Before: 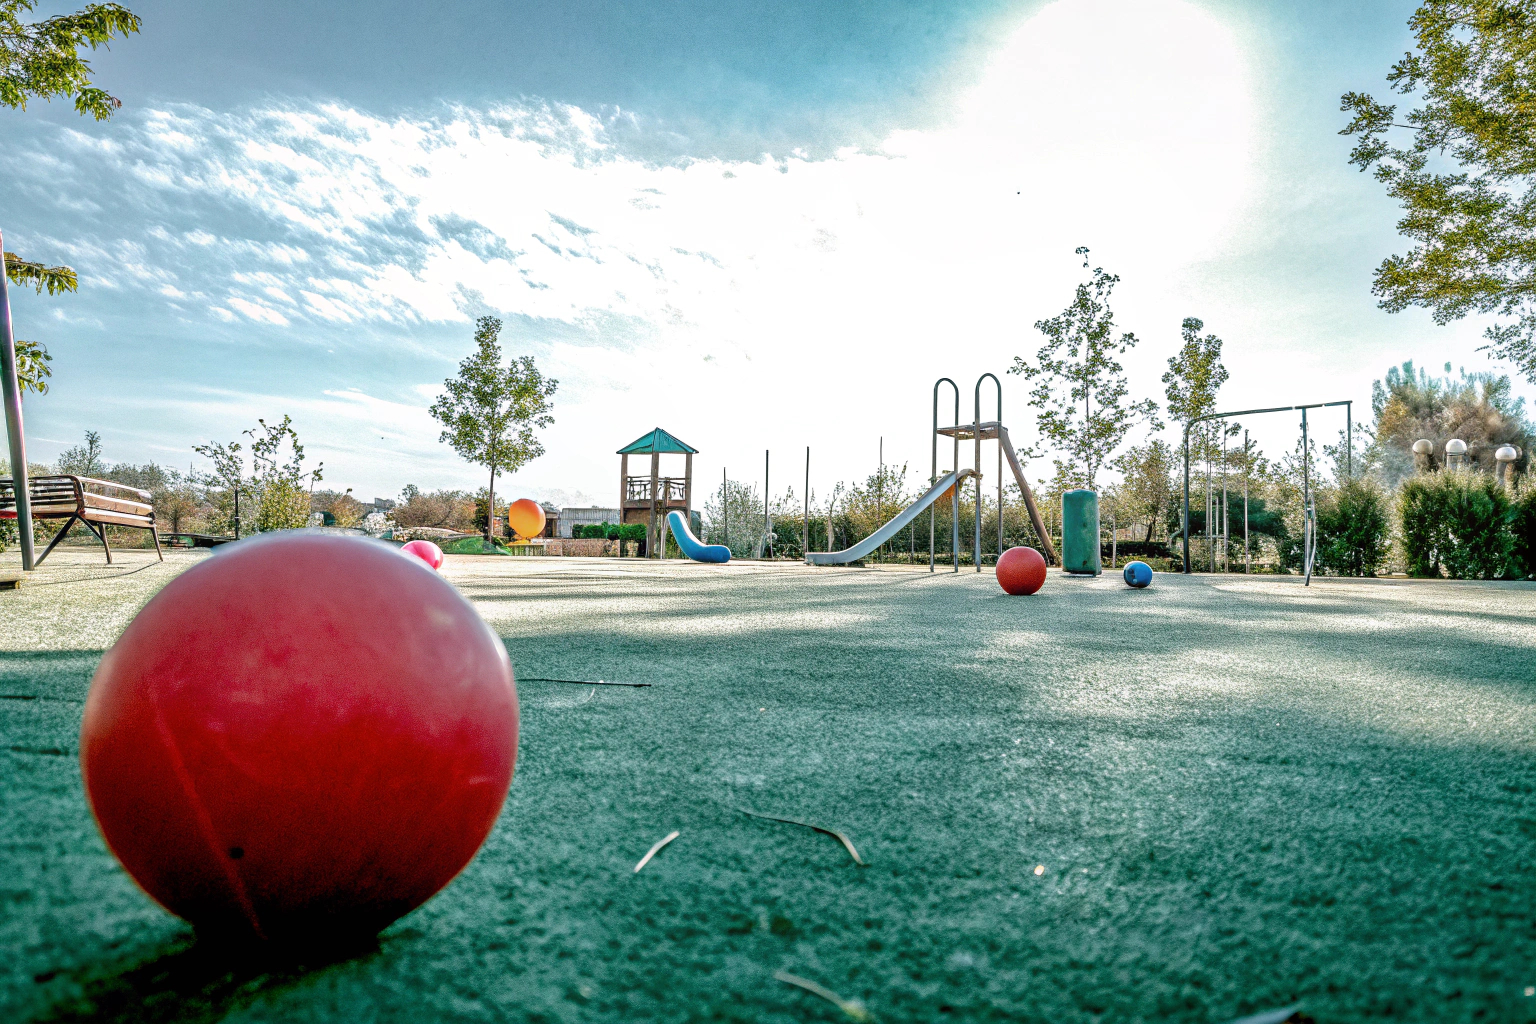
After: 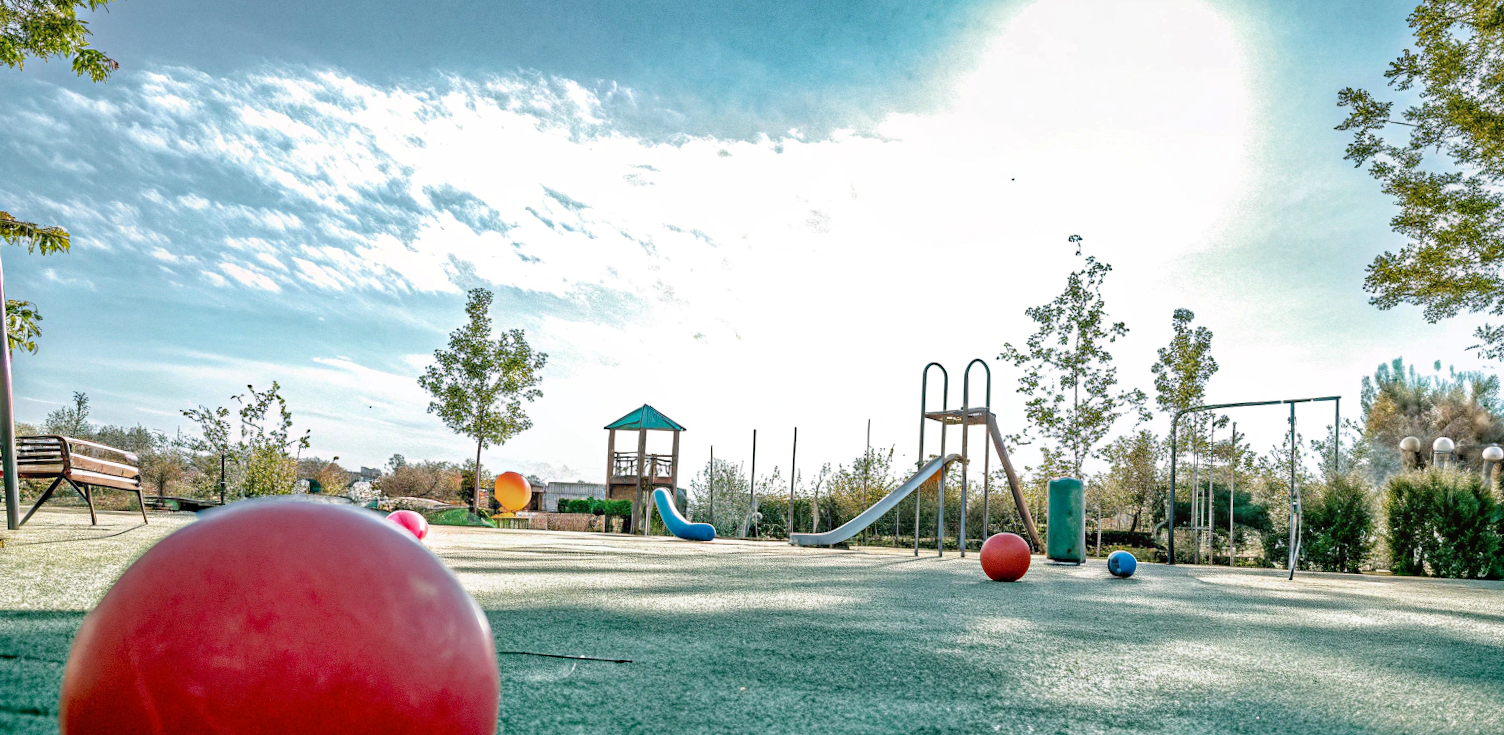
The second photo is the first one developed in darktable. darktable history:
rotate and perspective: rotation 1.57°, crop left 0.018, crop right 0.982, crop top 0.039, crop bottom 0.961
haze removal: compatibility mode true, adaptive false
crop: bottom 24.967%
